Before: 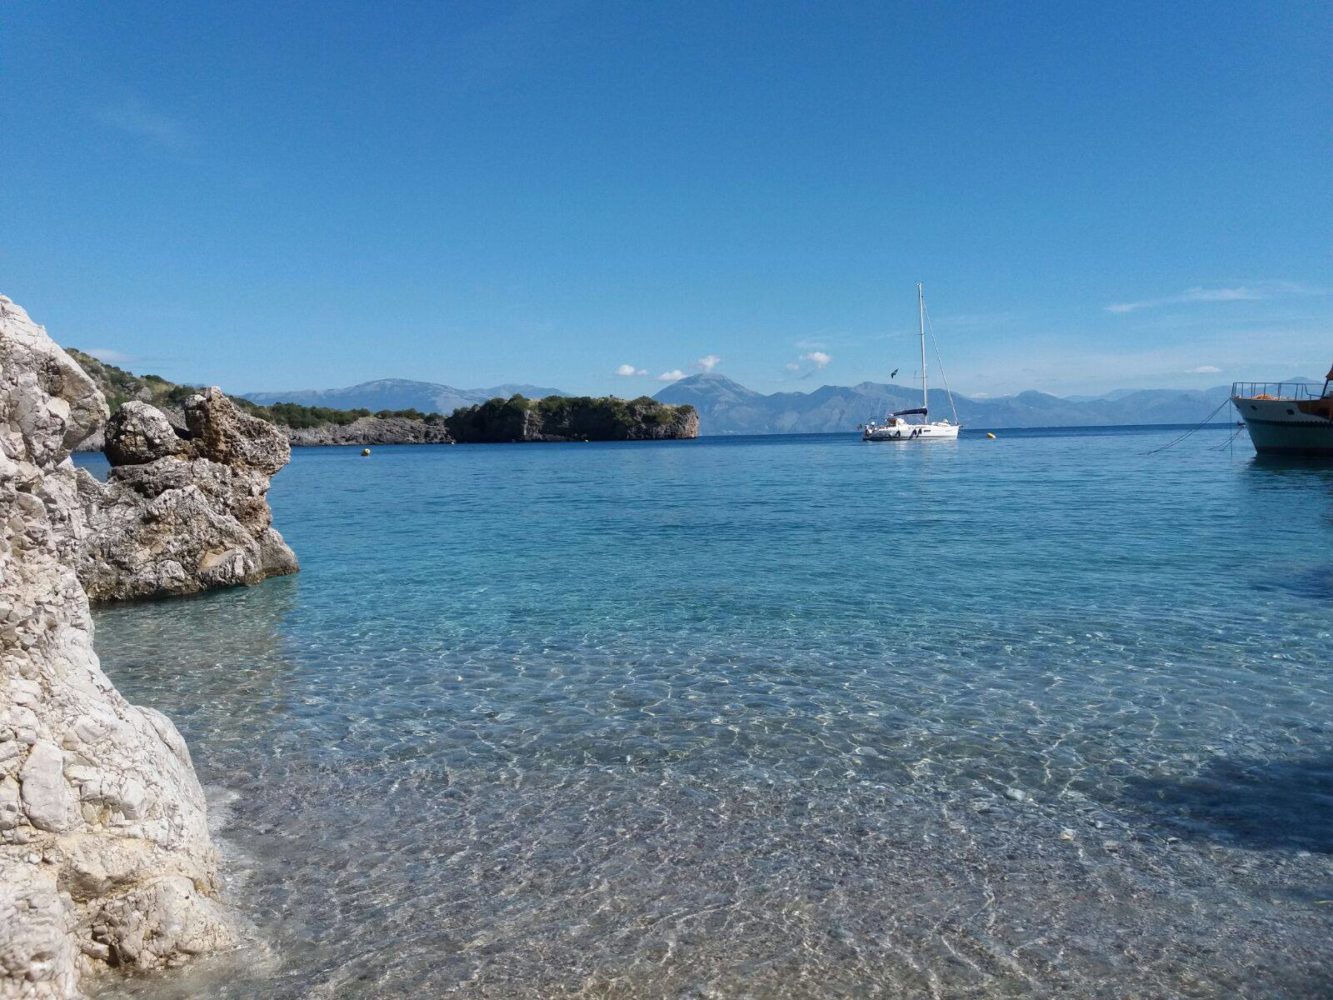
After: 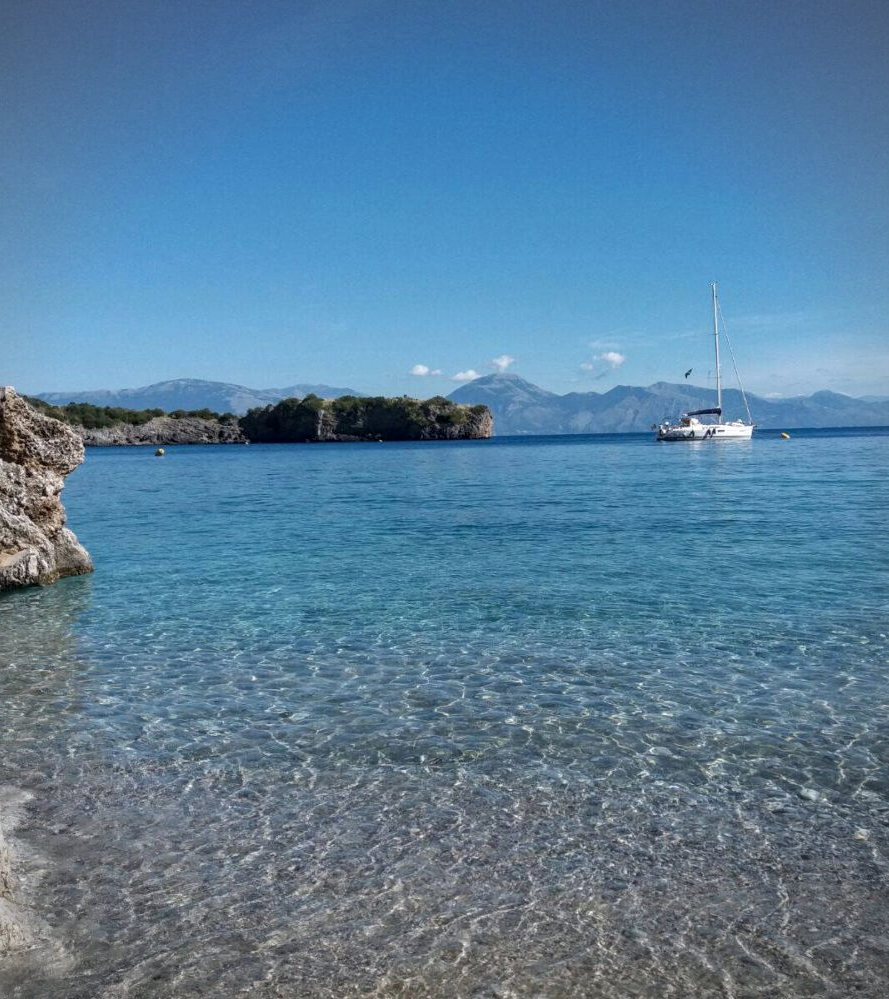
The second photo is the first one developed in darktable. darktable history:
crop and rotate: left 15.503%, right 17.753%
vignetting: fall-off radius 61.16%
local contrast: on, module defaults
shadows and highlights: soften with gaussian
